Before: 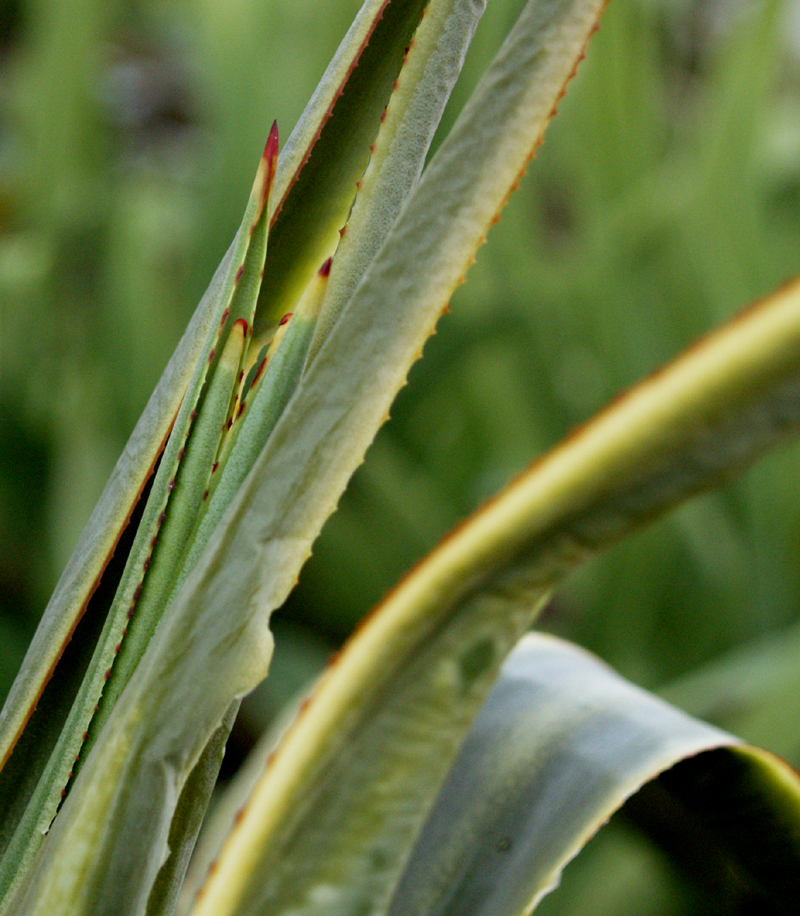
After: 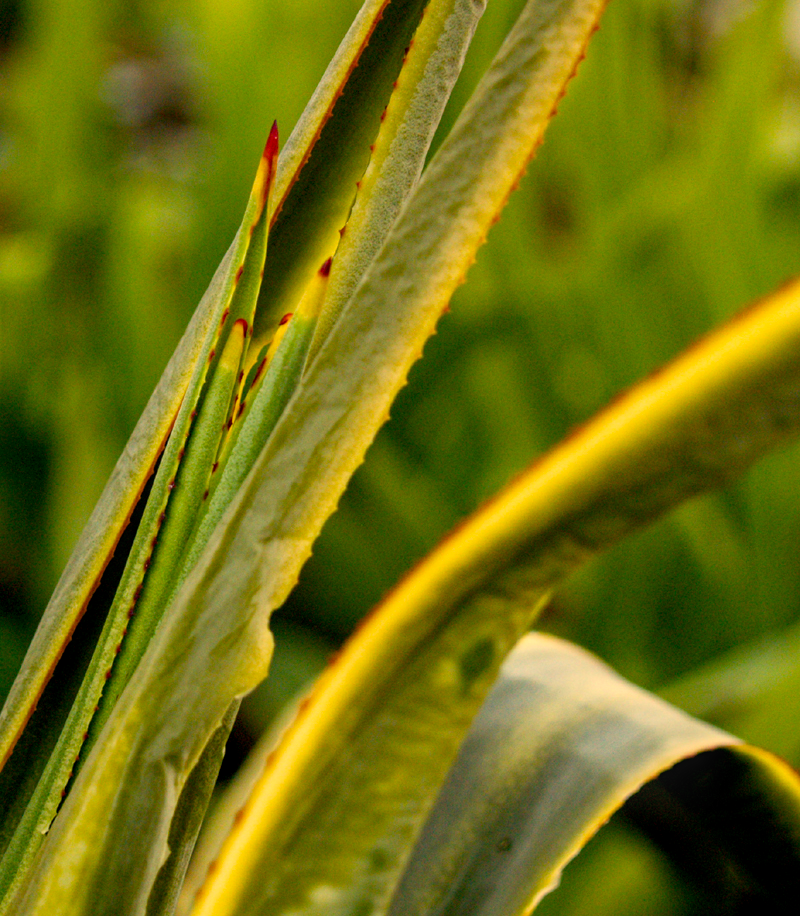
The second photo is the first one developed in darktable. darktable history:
exposure: exposure 0.014 EV, compensate highlight preservation false
color balance rgb: linear chroma grading › global chroma 15%, perceptual saturation grading › global saturation 30%
white balance: red 1.138, green 0.996, blue 0.812
local contrast: on, module defaults
